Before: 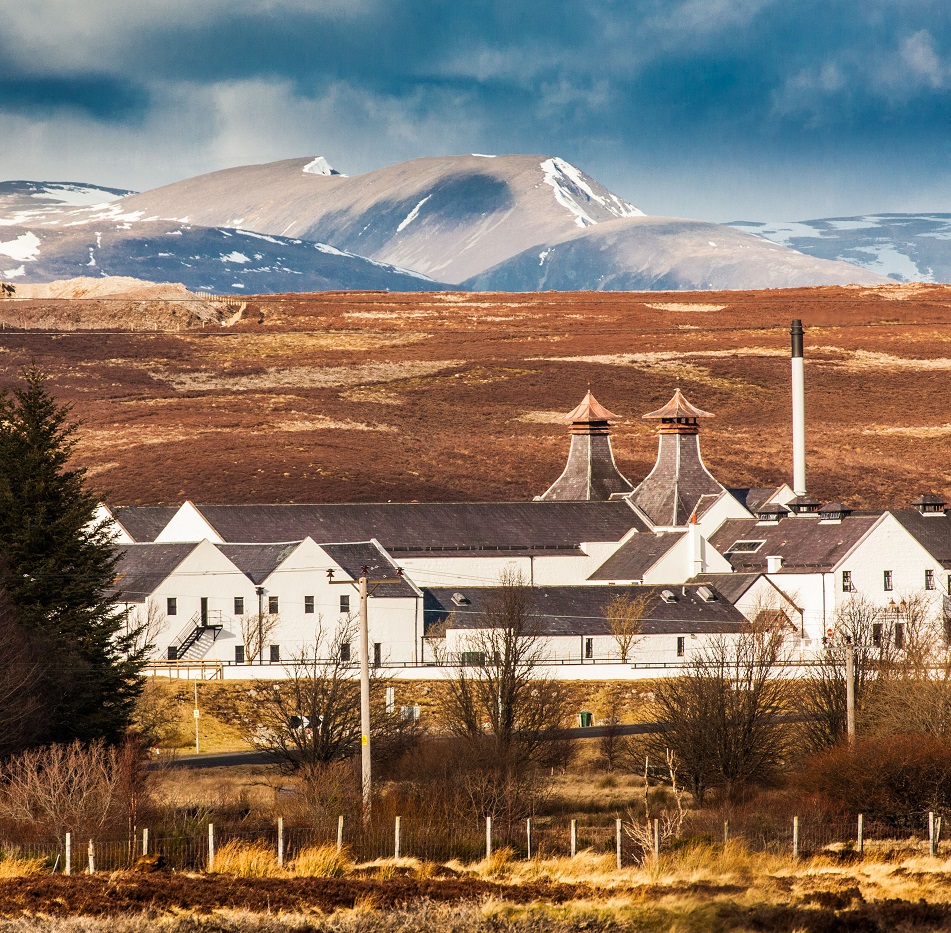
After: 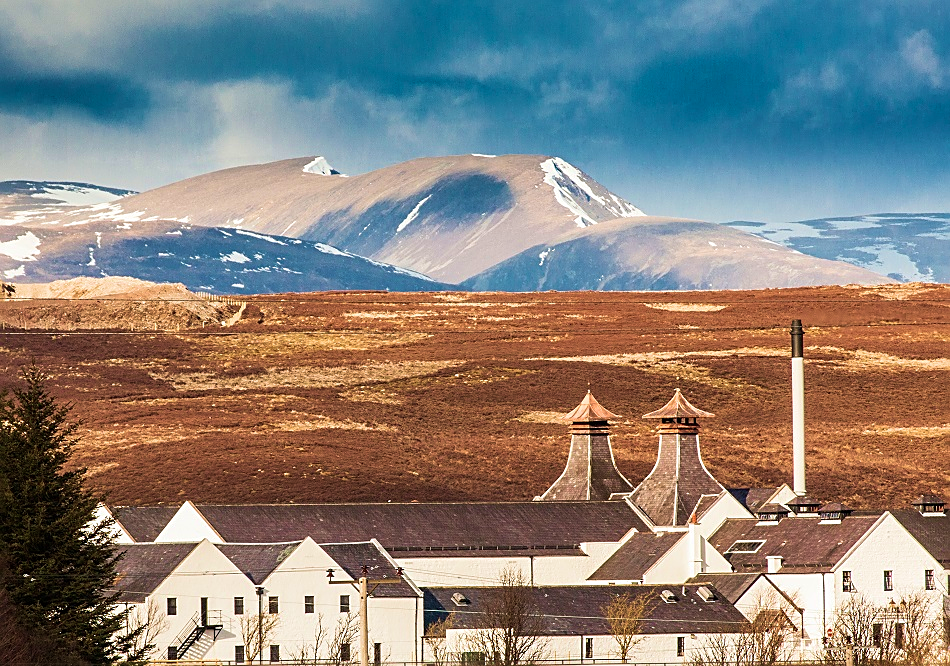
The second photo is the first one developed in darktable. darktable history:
sharpen: on, module defaults
velvia: strength 50%
crop: bottom 28.576%
color correction: highlights a* -0.182, highlights b* -0.124
